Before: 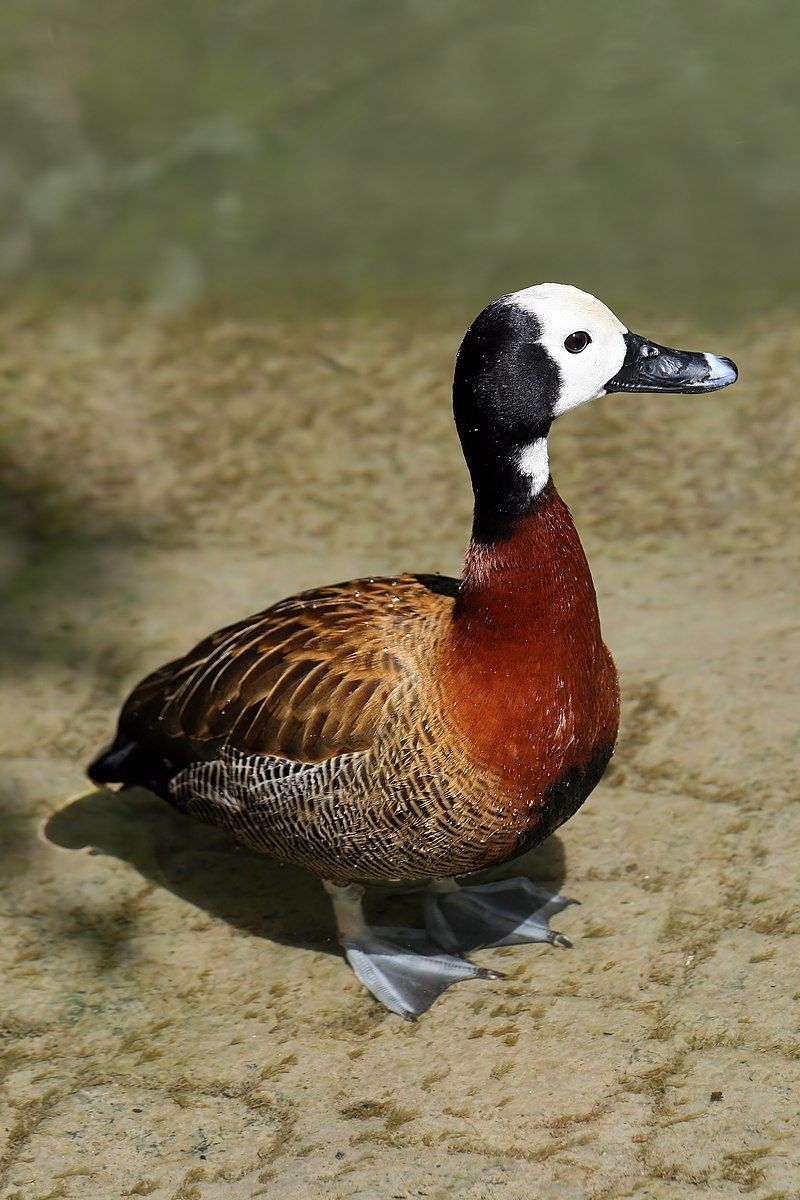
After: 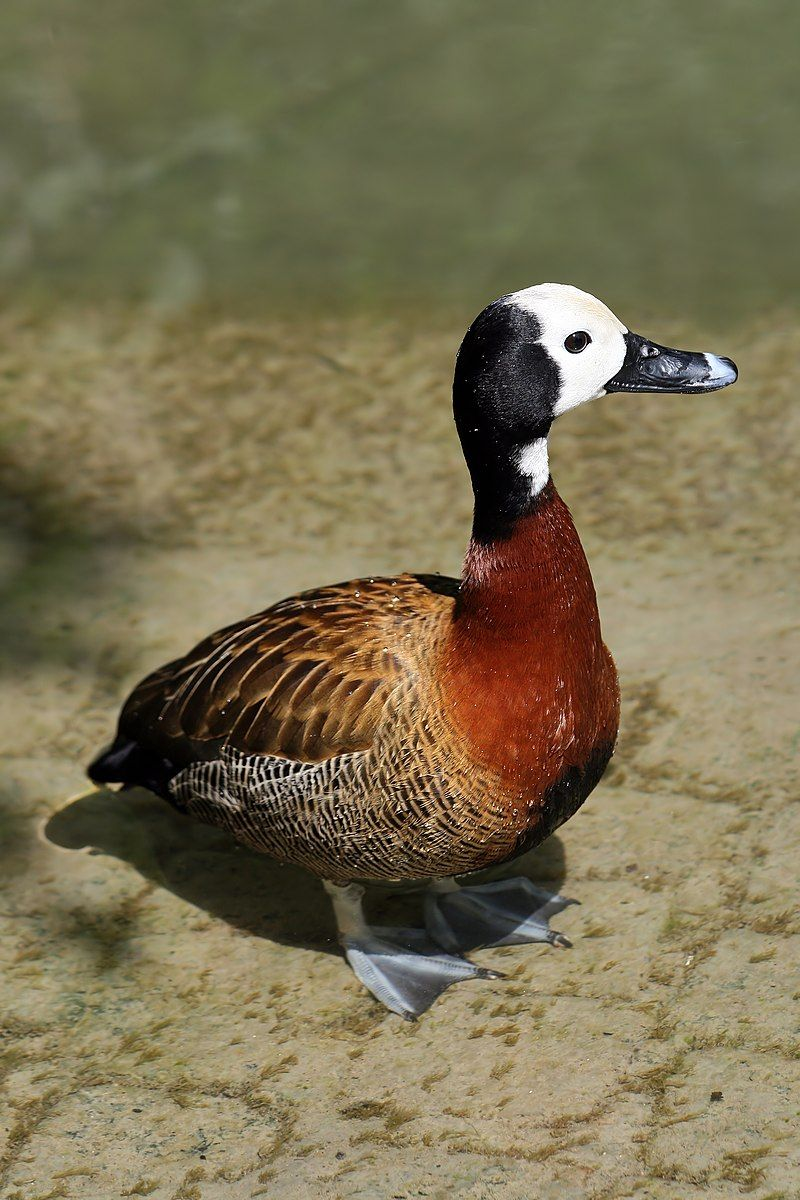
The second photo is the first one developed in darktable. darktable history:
shadows and highlights: soften with gaussian
